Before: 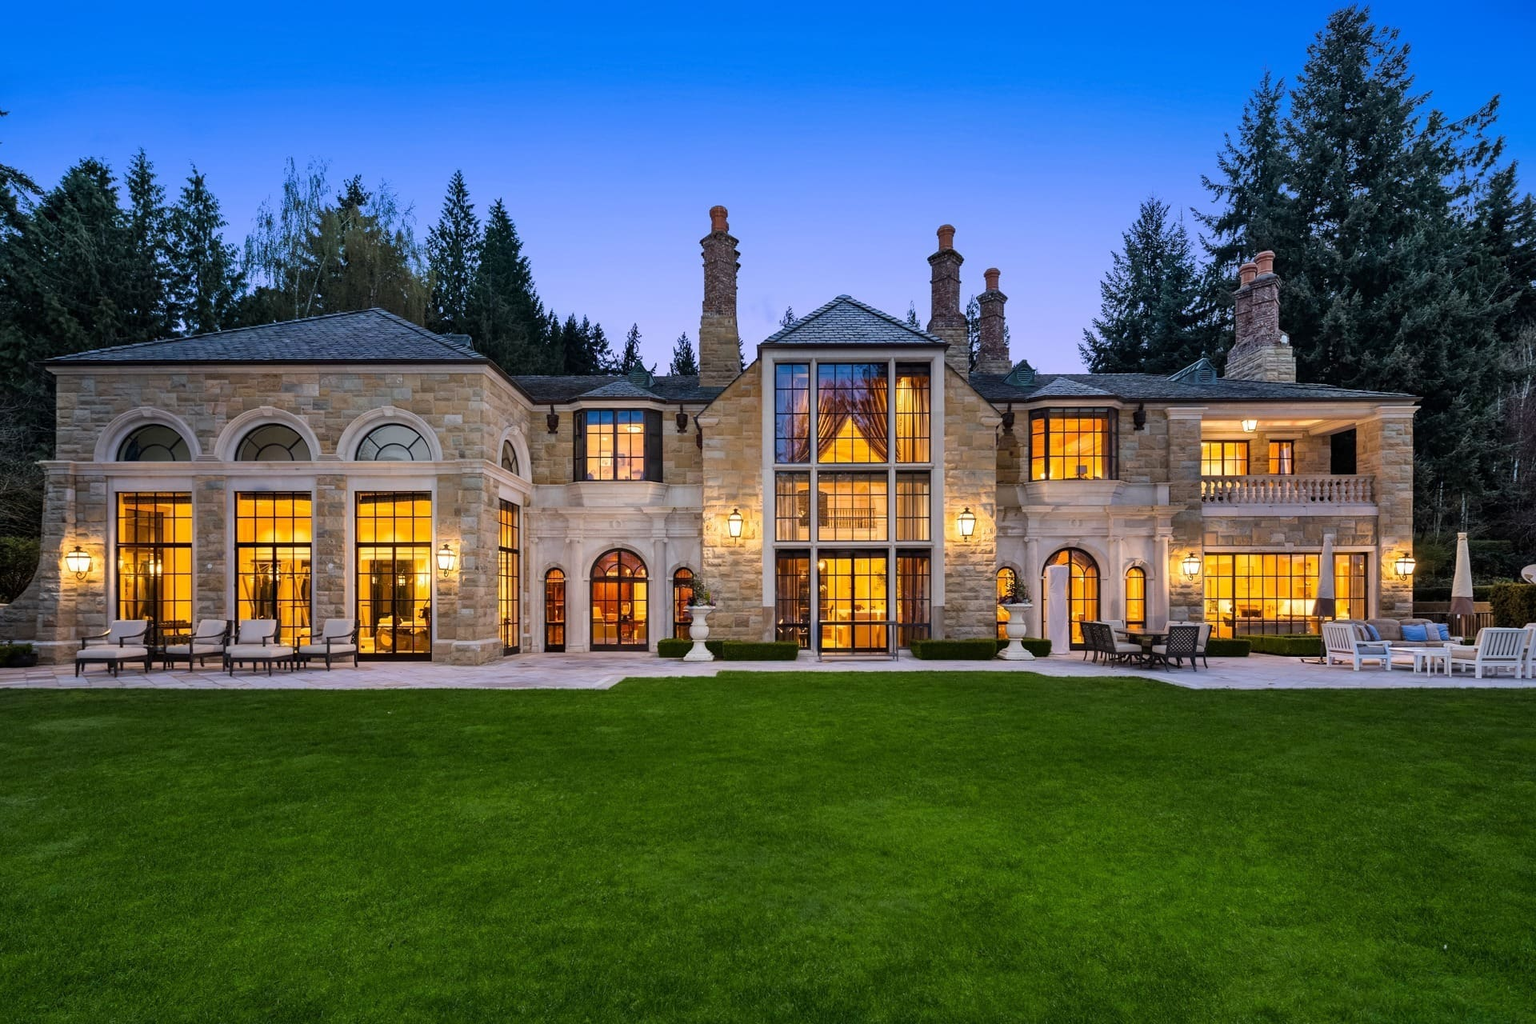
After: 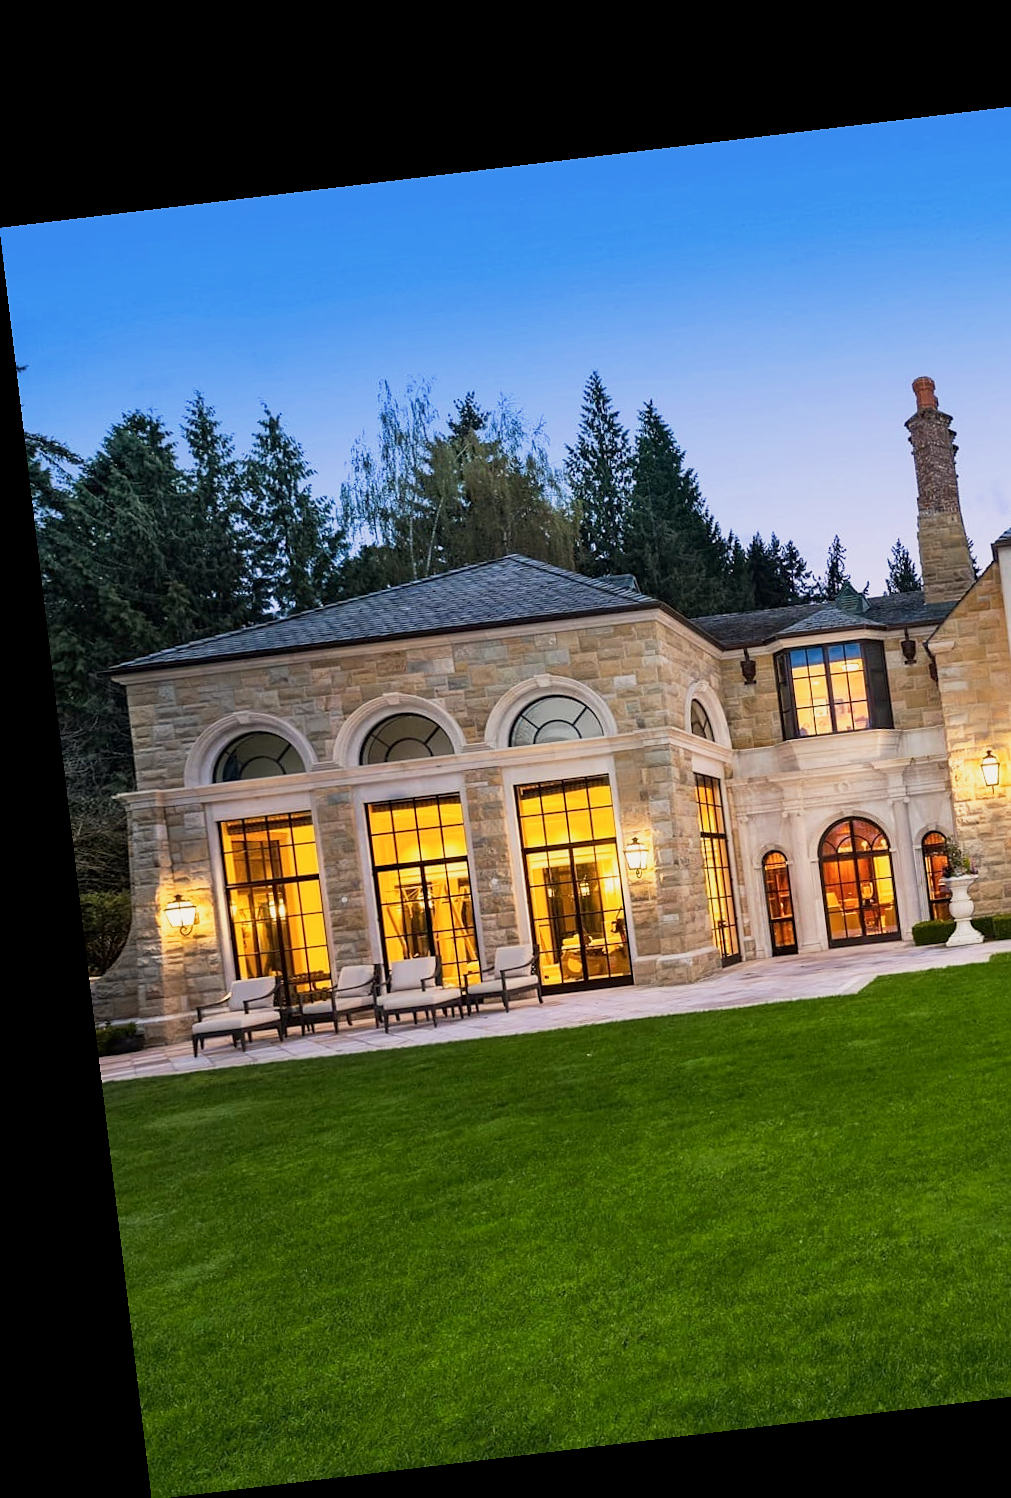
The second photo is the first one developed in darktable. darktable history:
color balance rgb: on, module defaults
base curve: curves: ch0 [(0, 0) (0.088, 0.125) (0.176, 0.251) (0.354, 0.501) (0.613, 0.749) (1, 0.877)], preserve colors none
rotate and perspective: rotation -6.83°, automatic cropping off
sharpen: radius 1.272, amount 0.305, threshold 0
crop and rotate: left 0%, top 0%, right 50.845%
color calibration: x 0.329, y 0.345, temperature 5633 K
